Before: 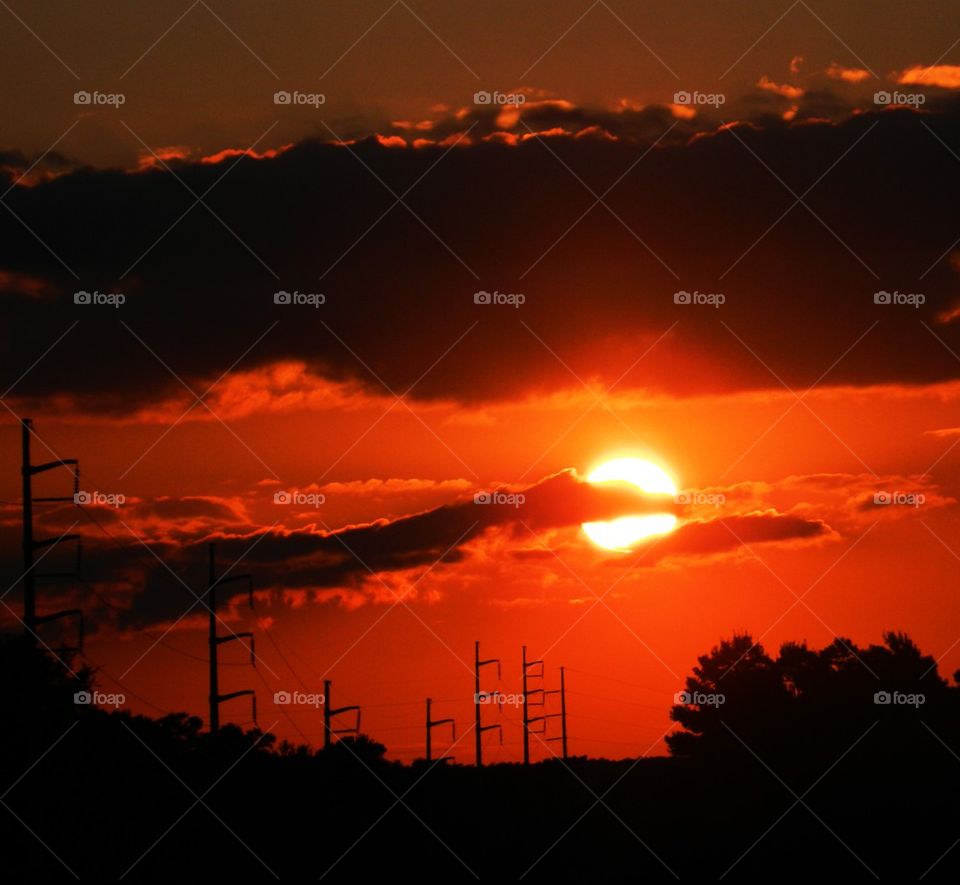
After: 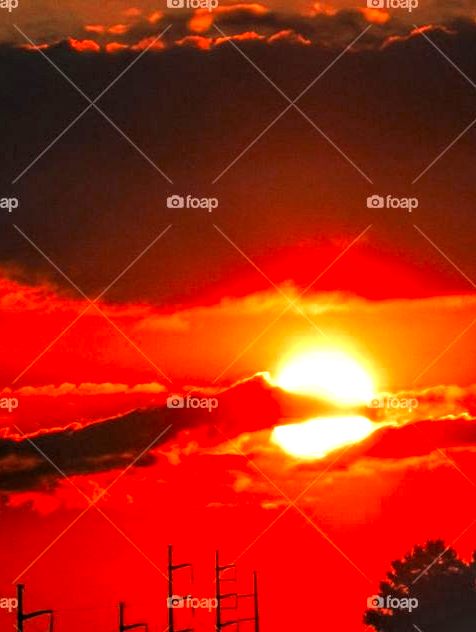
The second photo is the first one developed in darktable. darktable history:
crop: left 32.009%, top 10.952%, right 18.397%, bottom 17.558%
color zones: curves: ch0 [(0, 0.5) (0.125, 0.4) (0.25, 0.5) (0.375, 0.4) (0.5, 0.4) (0.625, 0.6) (0.75, 0.6) (0.875, 0.5)]; ch1 [(0, 0.35) (0.125, 0.45) (0.25, 0.35) (0.375, 0.35) (0.5, 0.35) (0.625, 0.35) (0.75, 0.45) (0.875, 0.35)]; ch2 [(0, 0.6) (0.125, 0.5) (0.25, 0.5) (0.375, 0.6) (0.5, 0.6) (0.625, 0.5) (0.75, 0.5) (0.875, 0.5)]
local contrast: detail 150%
exposure: black level correction 0, exposure 1.448 EV, compensate exposure bias true, compensate highlight preservation false
contrast brightness saturation: contrast 0.025, brightness 0.059, saturation 0.125
